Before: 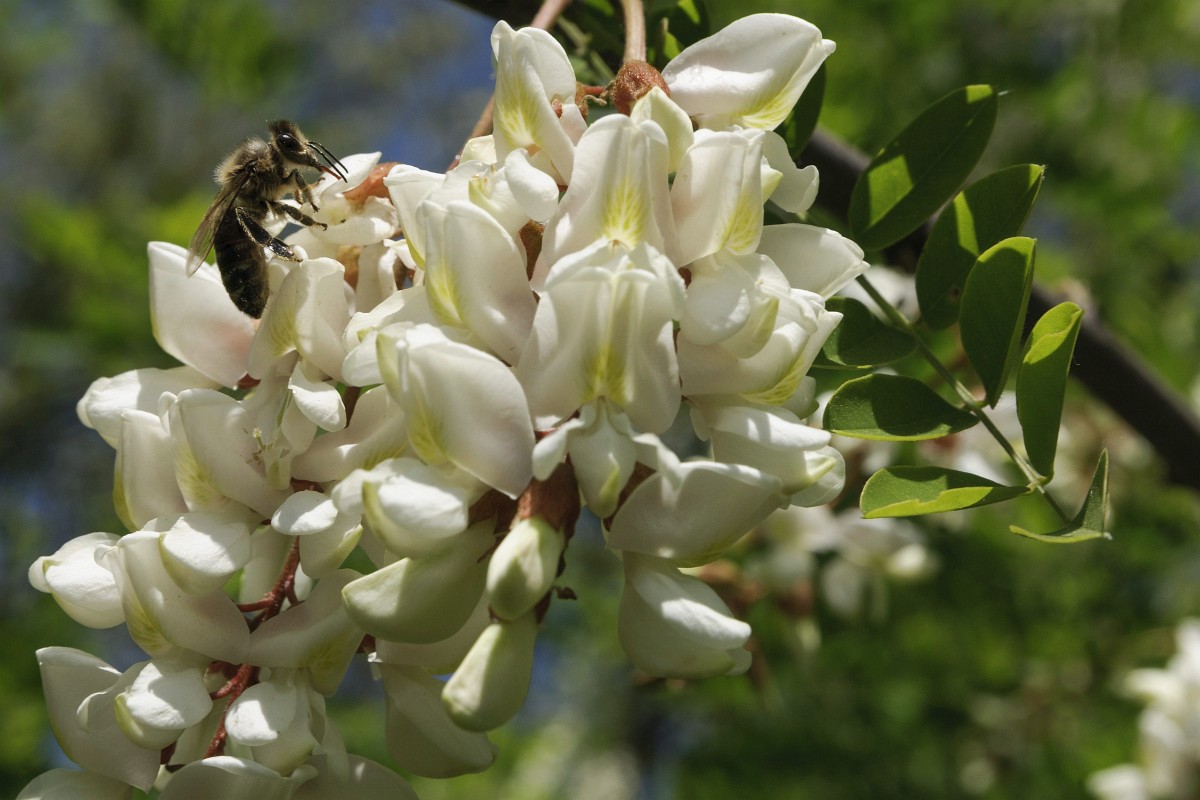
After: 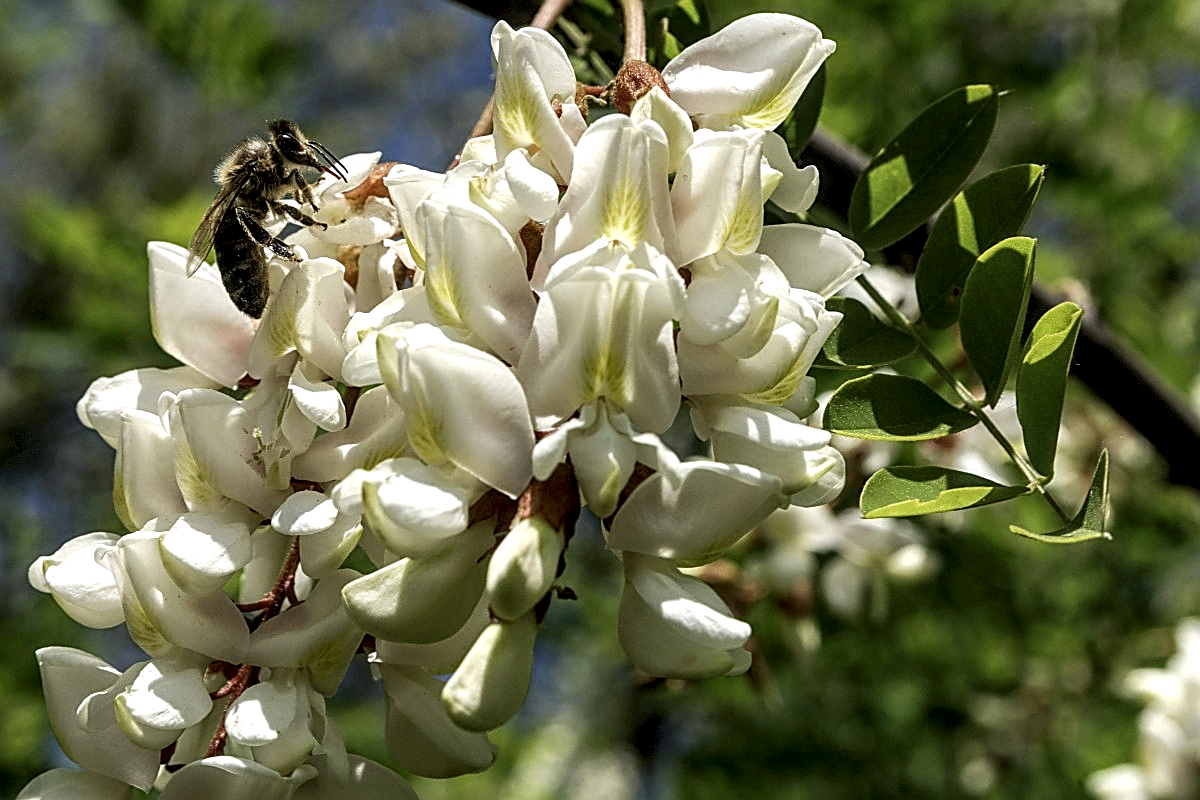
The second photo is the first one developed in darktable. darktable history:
local contrast: highlights 65%, shadows 54%, detail 169%, midtone range 0.514
sharpen: amount 1
